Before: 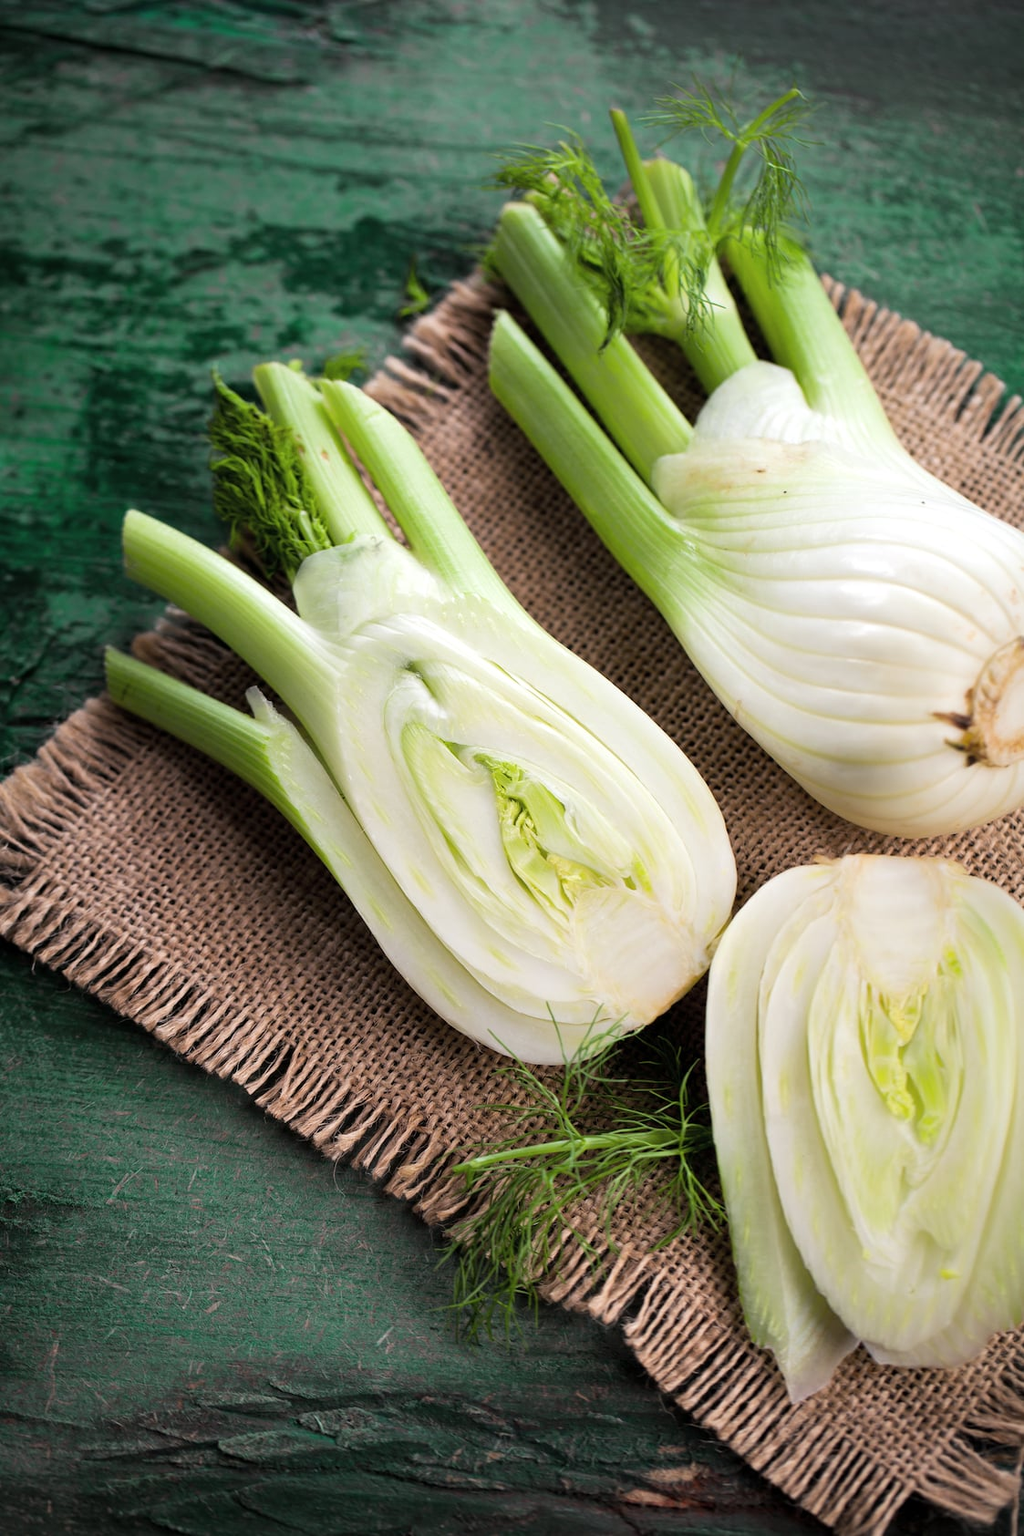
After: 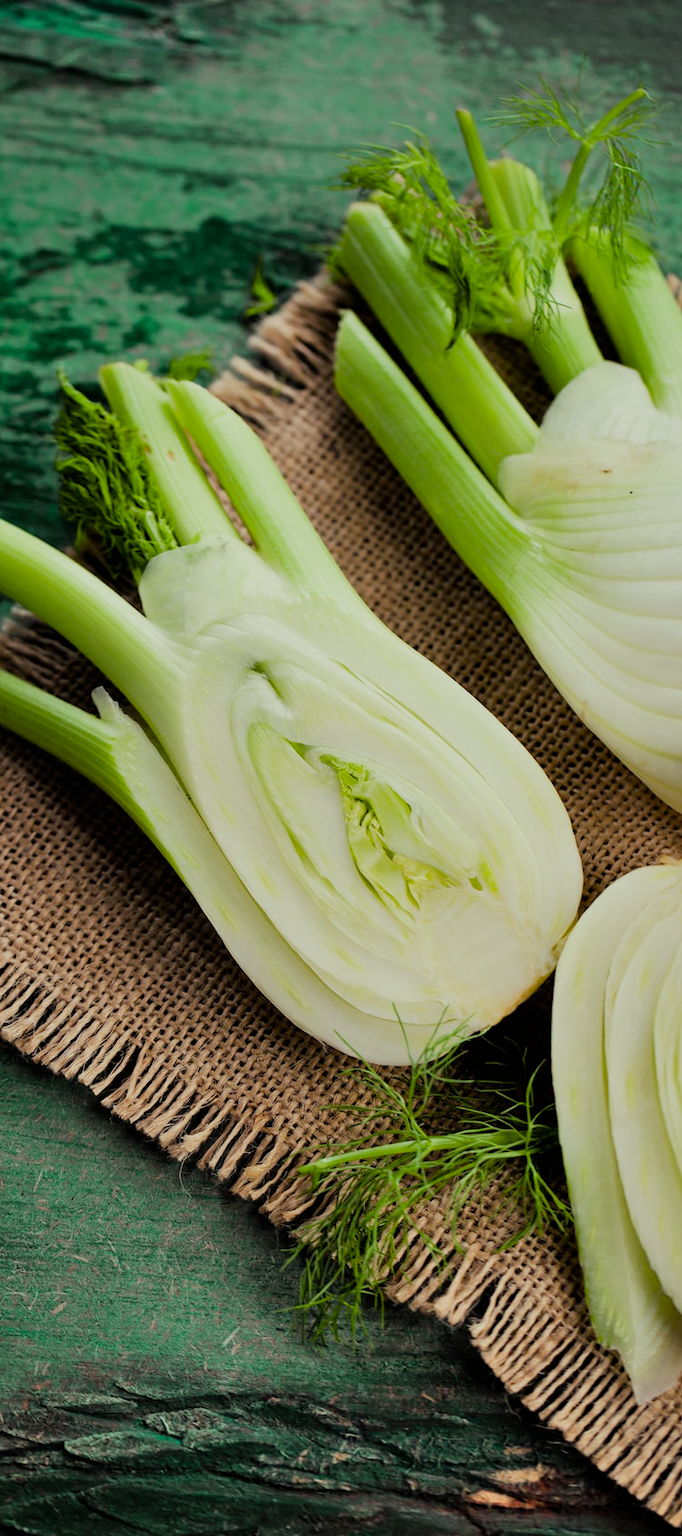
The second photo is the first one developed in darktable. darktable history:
color correction: highlights a* -5.94, highlights b* 11.19
filmic rgb: black relative exposure -7.65 EV, white relative exposure 4.56 EV, hardness 3.61
crop and rotate: left 15.055%, right 18.278%
color balance rgb: perceptual saturation grading › global saturation 20%, perceptual saturation grading › highlights -25%, perceptual saturation grading › shadows 25%
shadows and highlights: shadows color adjustment 97.66%, soften with gaussian
